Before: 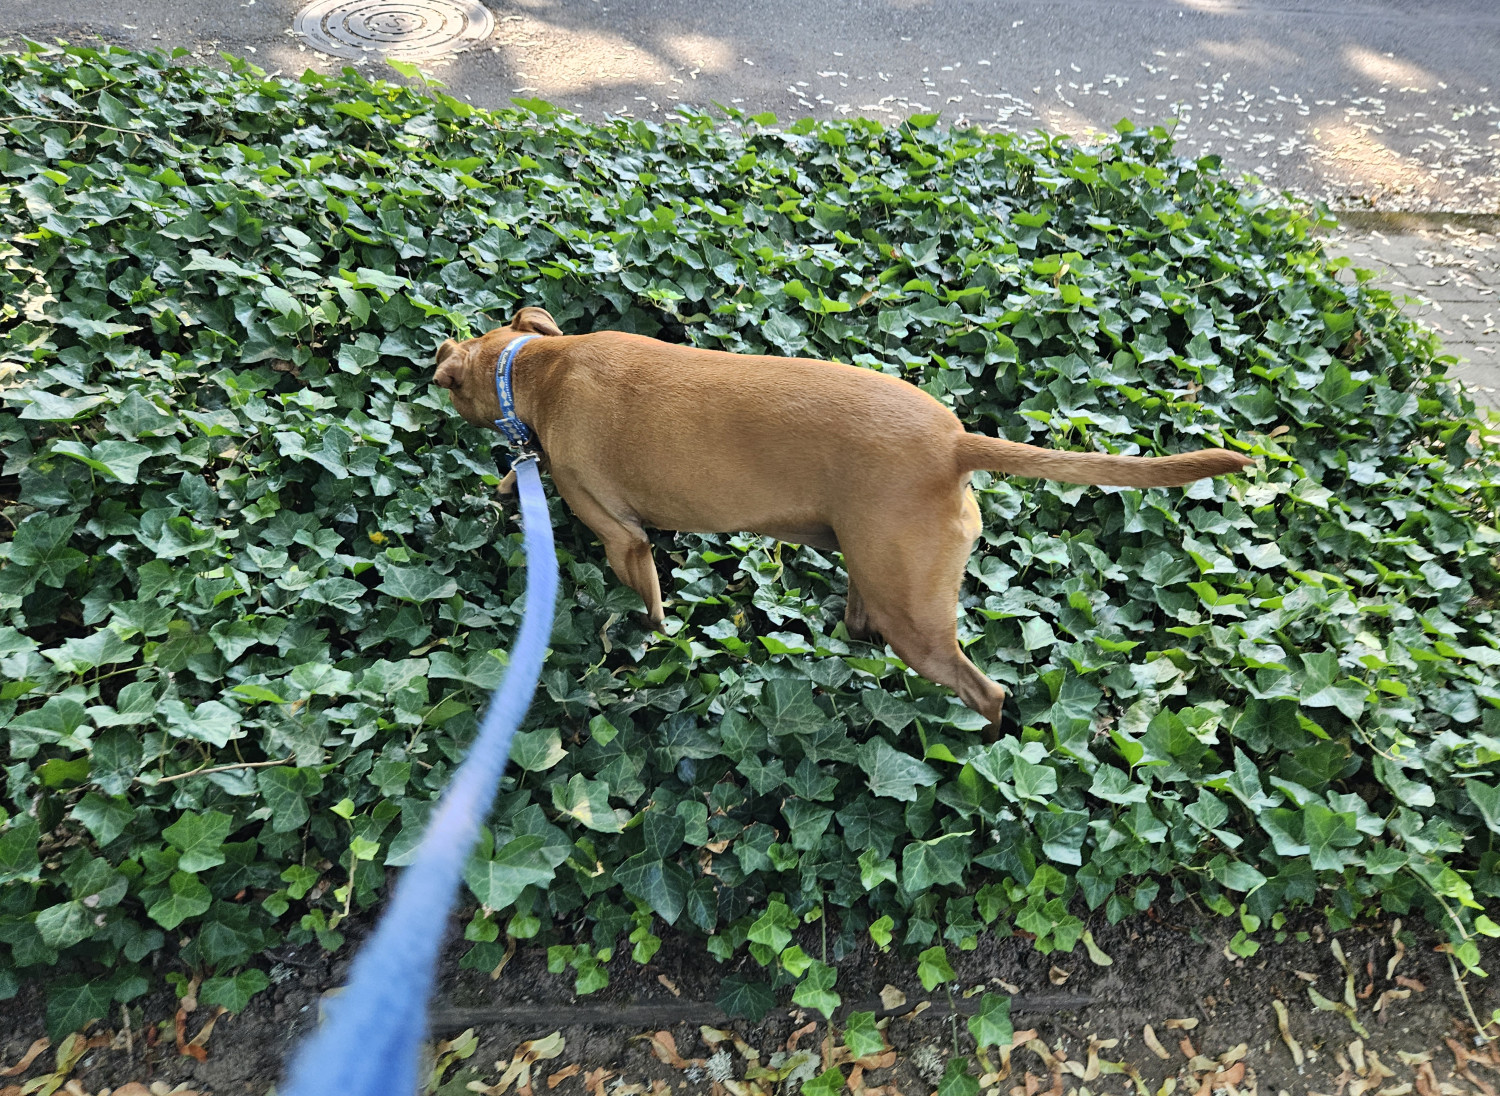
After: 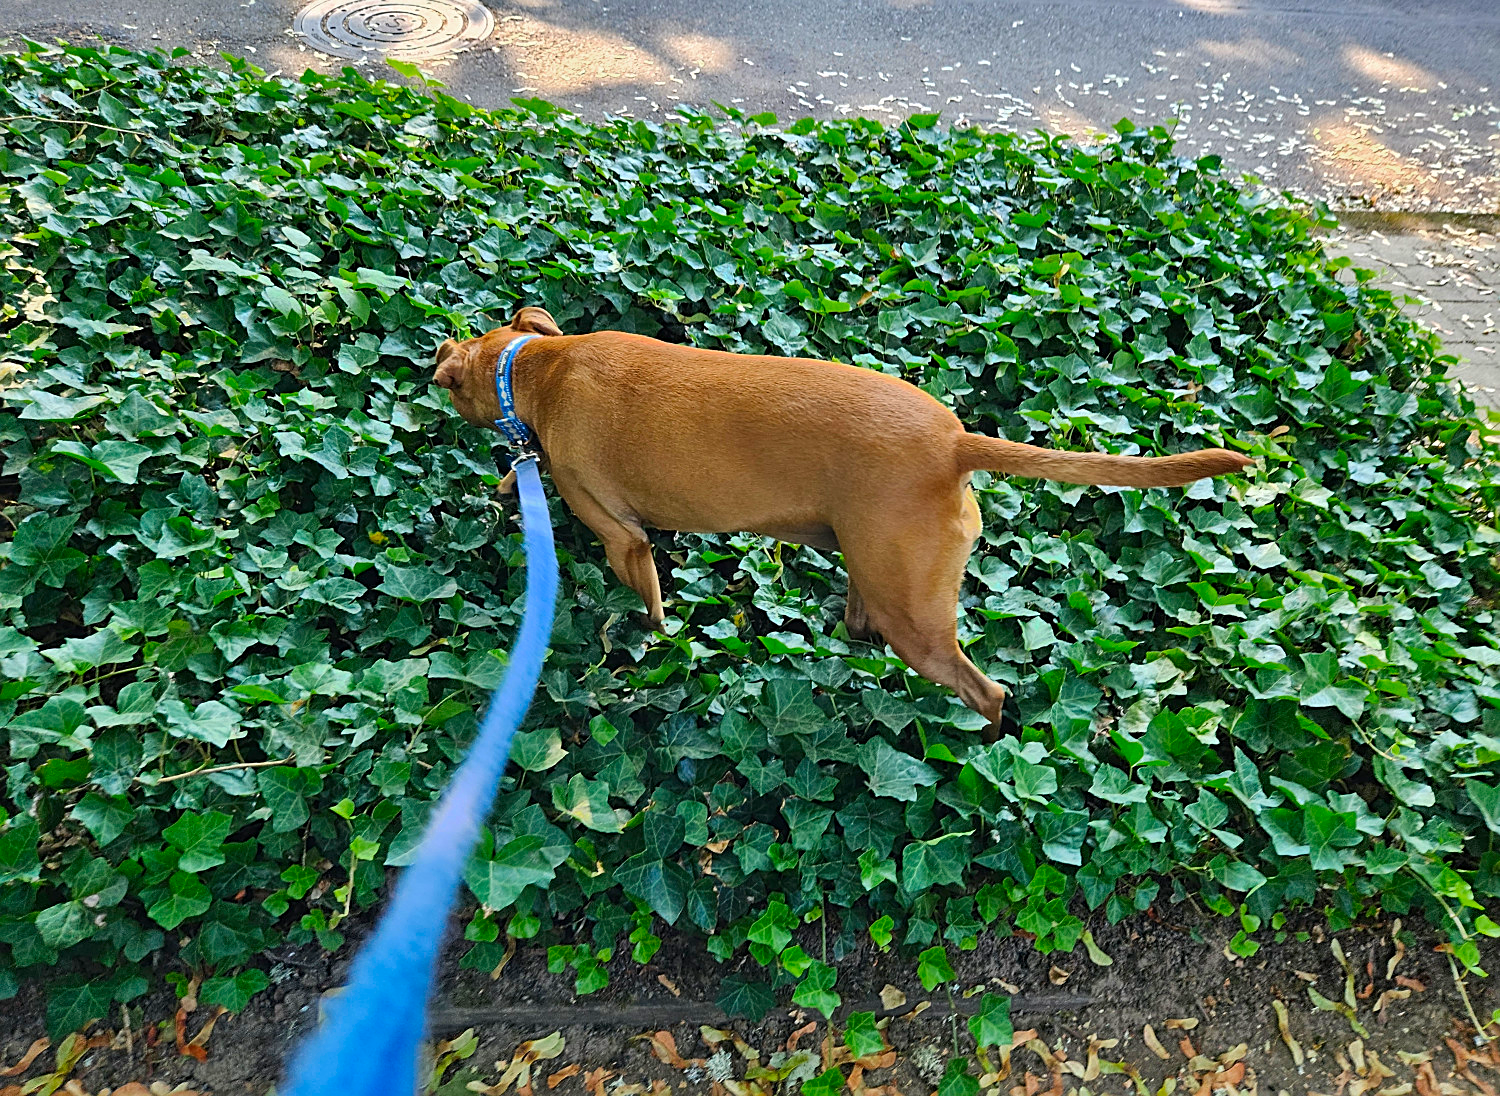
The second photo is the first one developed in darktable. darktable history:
sharpen: on, module defaults
color zones: curves: ch0 [(0, 0.425) (0.143, 0.422) (0.286, 0.42) (0.429, 0.419) (0.571, 0.419) (0.714, 0.42) (0.857, 0.422) (1, 0.425)]; ch1 [(0, 0.666) (0.143, 0.669) (0.286, 0.671) (0.429, 0.67) (0.571, 0.67) (0.714, 0.67) (0.857, 0.67) (1, 0.666)]
